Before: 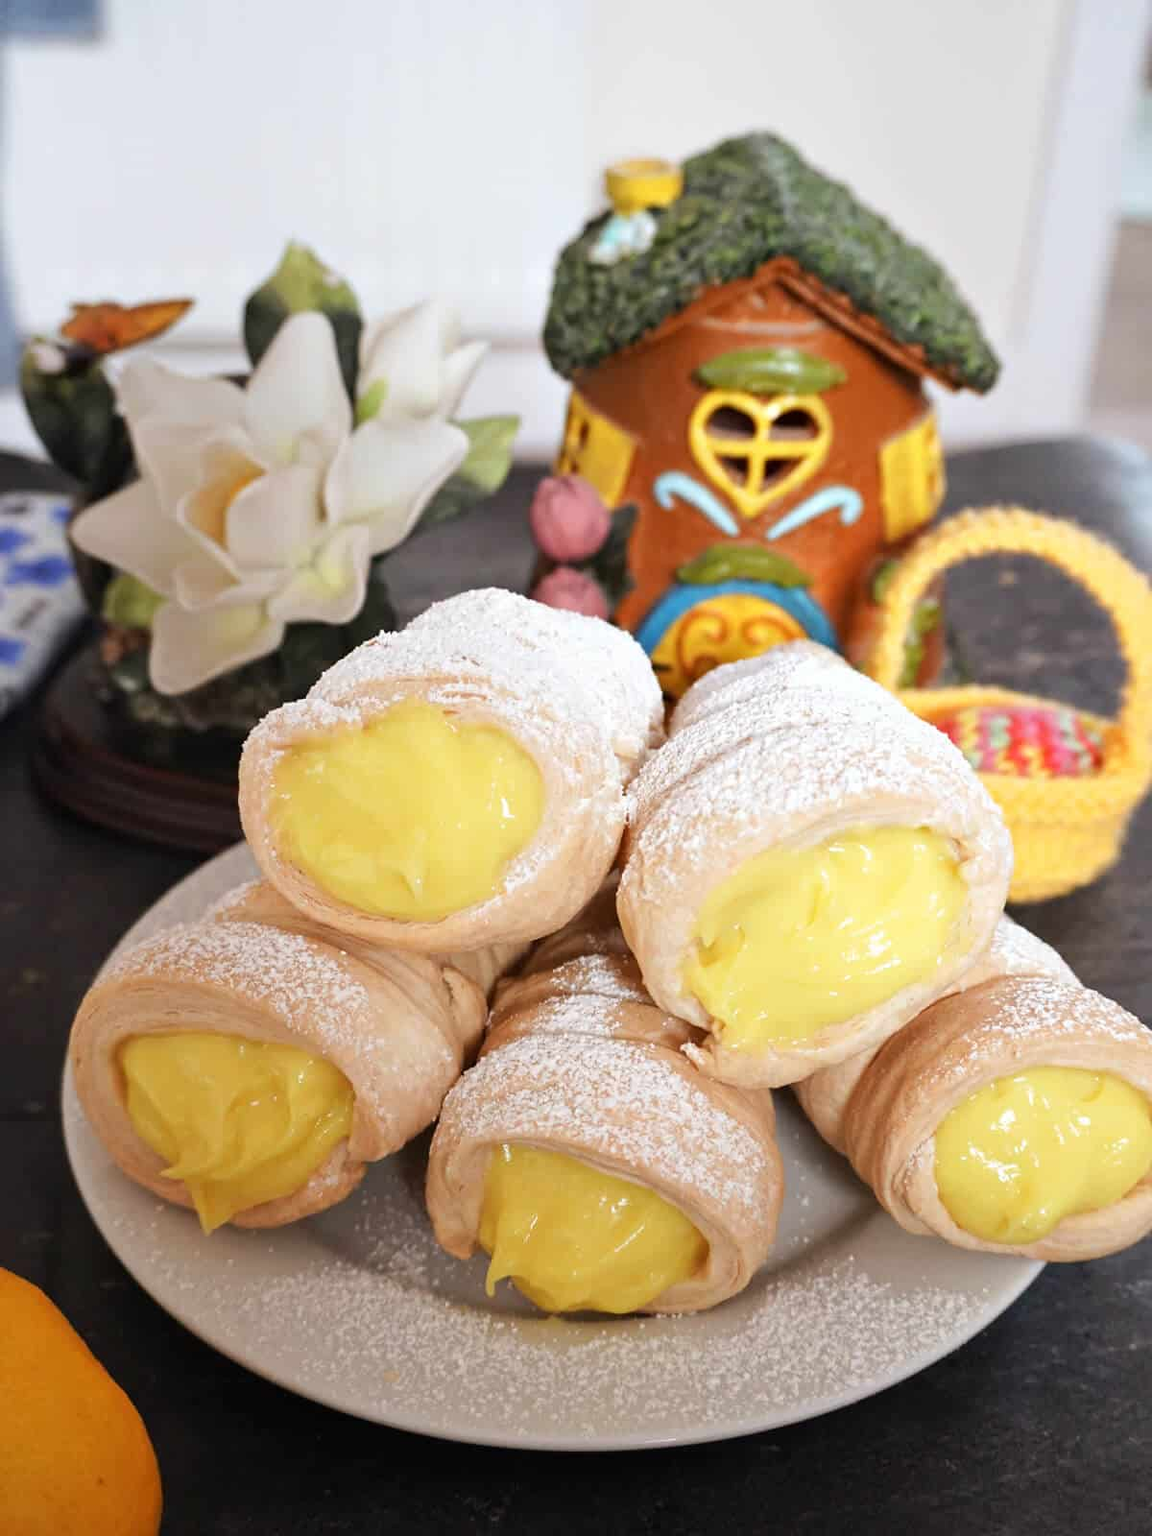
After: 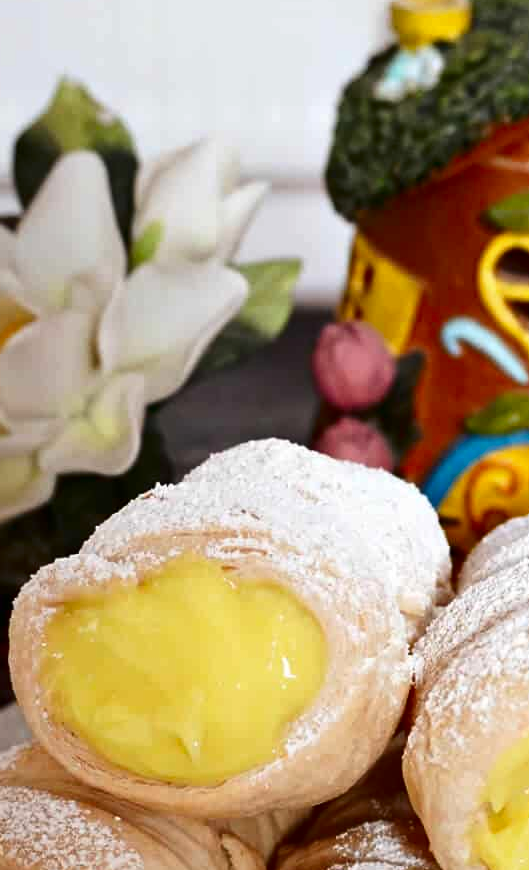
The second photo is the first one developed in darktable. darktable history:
contrast brightness saturation: contrast 0.128, brightness -0.242, saturation 0.146
exposure: black level correction 0, exposure 0 EV, compensate highlight preservation false
crop: left 20.001%, top 10.887%, right 35.858%, bottom 34.684%
